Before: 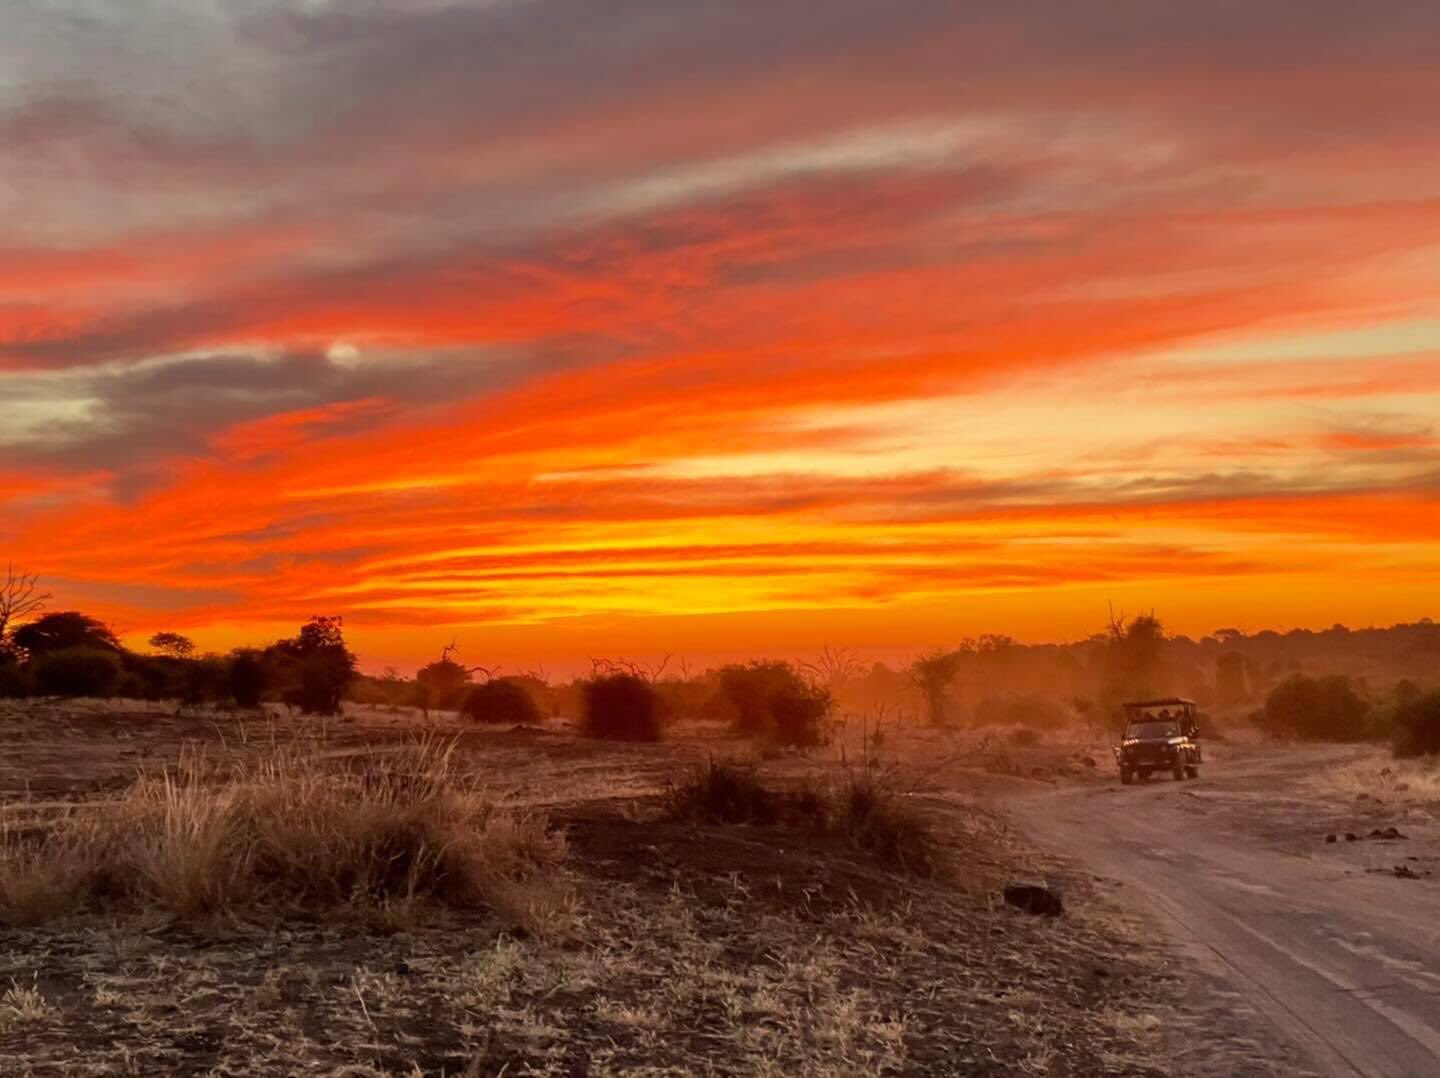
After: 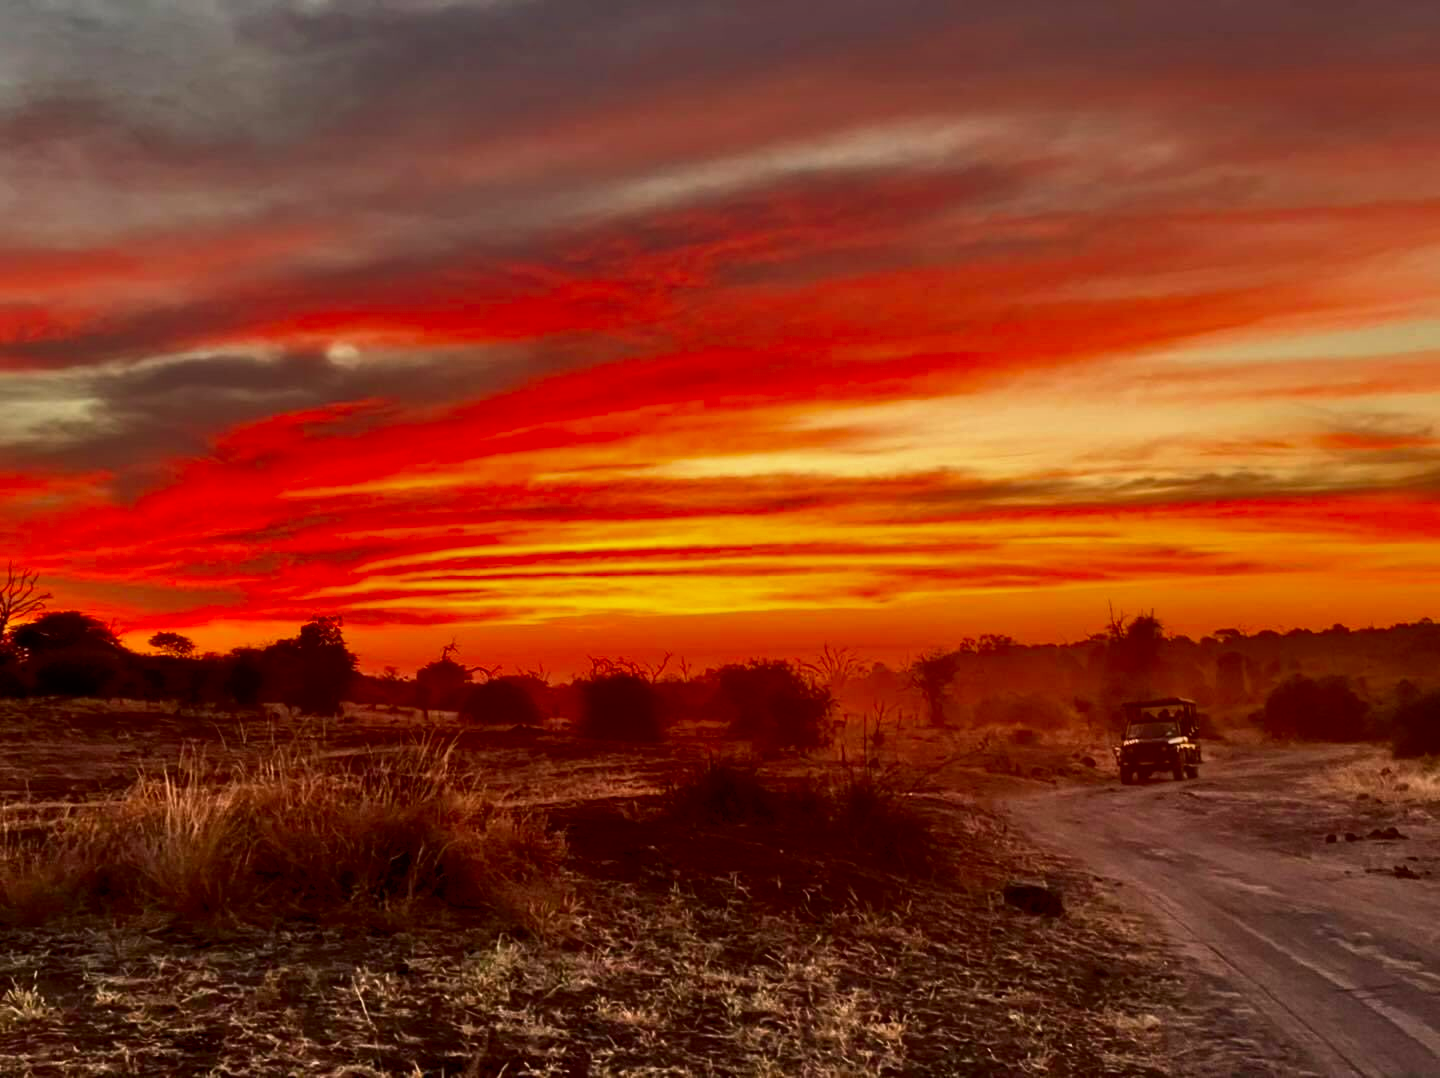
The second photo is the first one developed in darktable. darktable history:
contrast brightness saturation: contrast 0.1, brightness -0.26, saturation 0.14
shadows and highlights: low approximation 0.01, soften with gaussian
